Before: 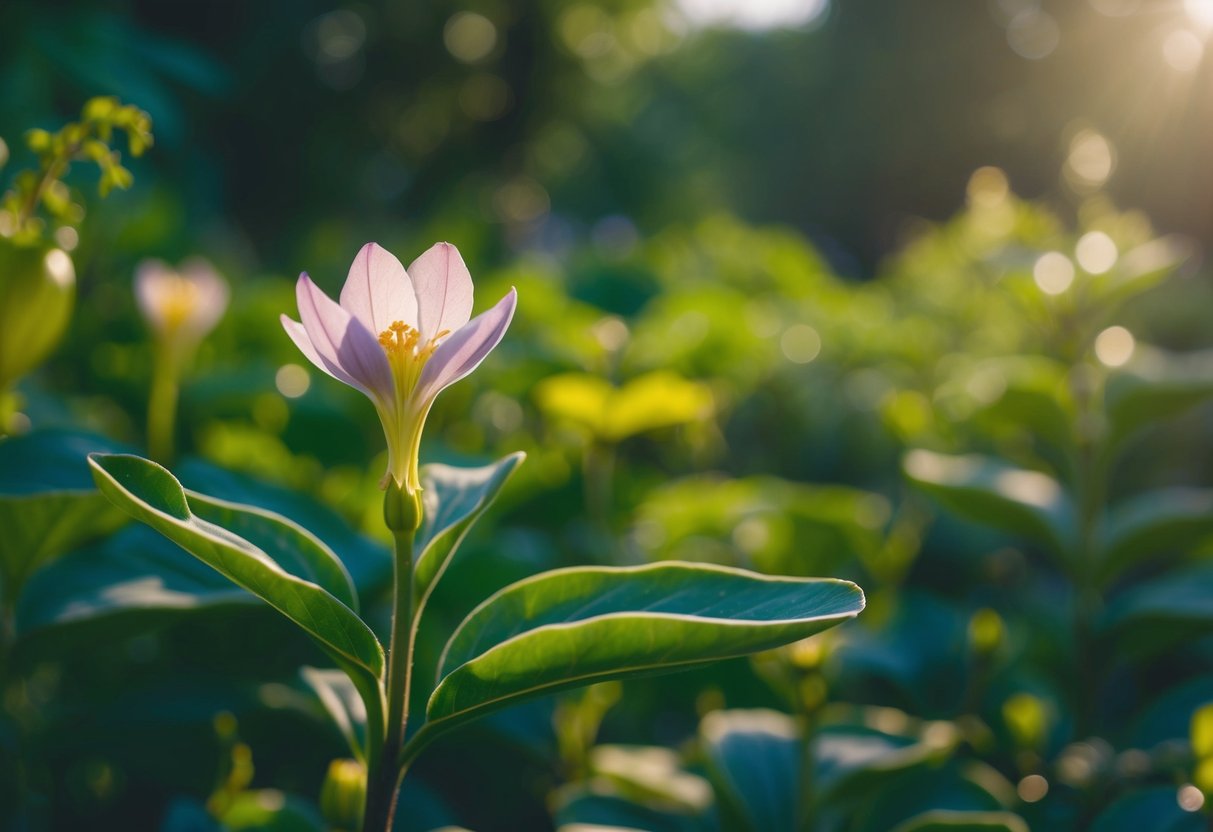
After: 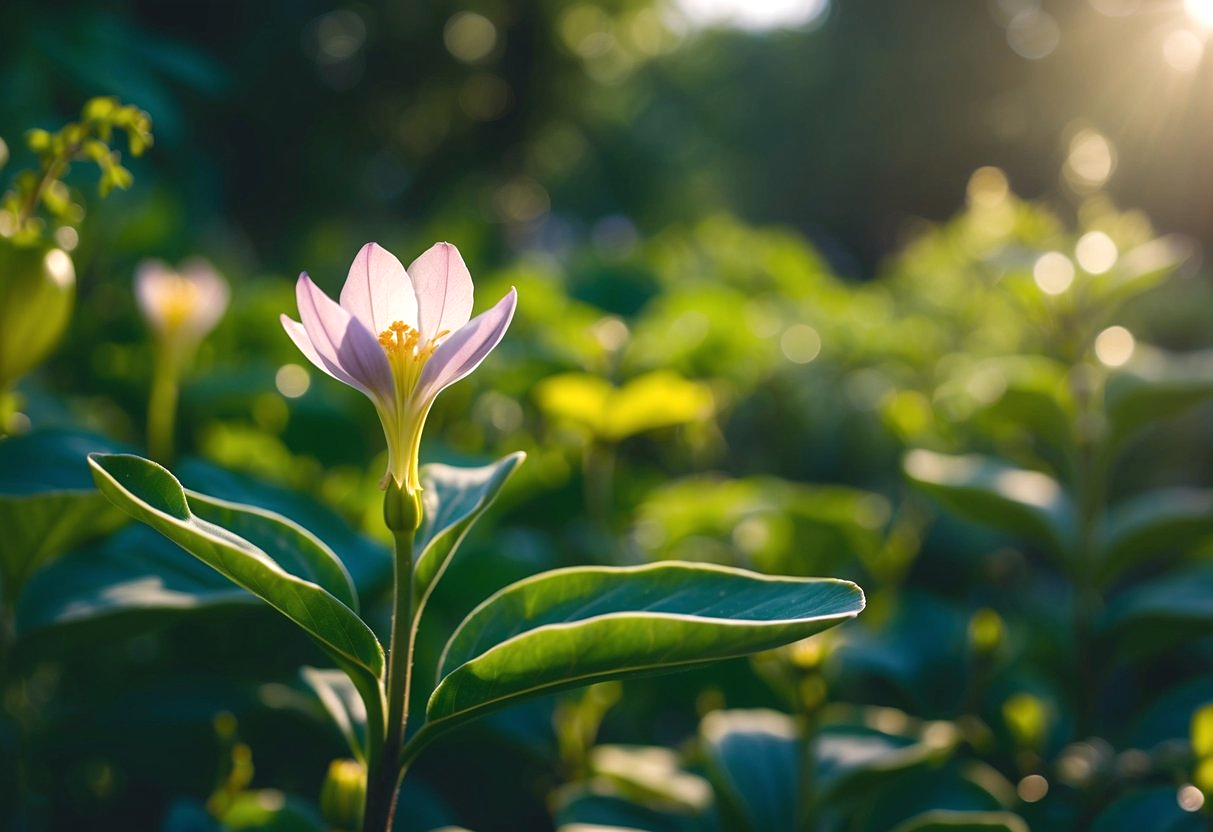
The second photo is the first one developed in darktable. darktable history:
tone equalizer: -8 EV -0.395 EV, -7 EV -0.379 EV, -6 EV -0.338 EV, -5 EV -0.196 EV, -3 EV 0.237 EV, -2 EV 0.326 EV, -1 EV 0.377 EV, +0 EV 0.41 EV, edges refinement/feathering 500, mask exposure compensation -1.57 EV, preserve details no
sharpen: amount 0.212
